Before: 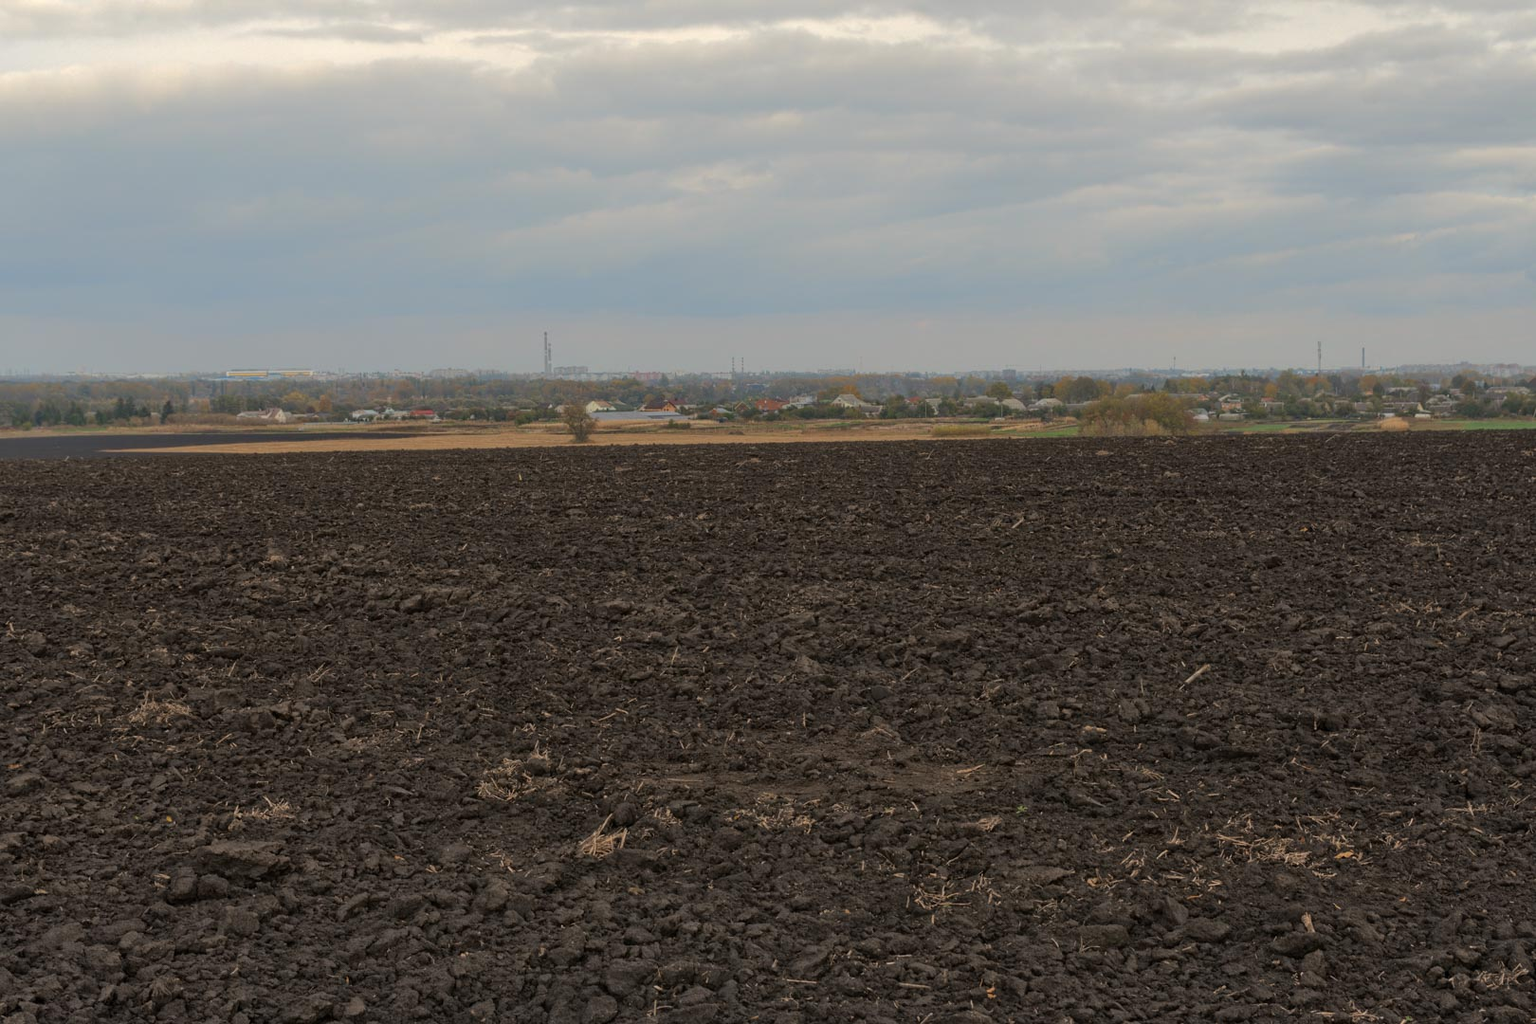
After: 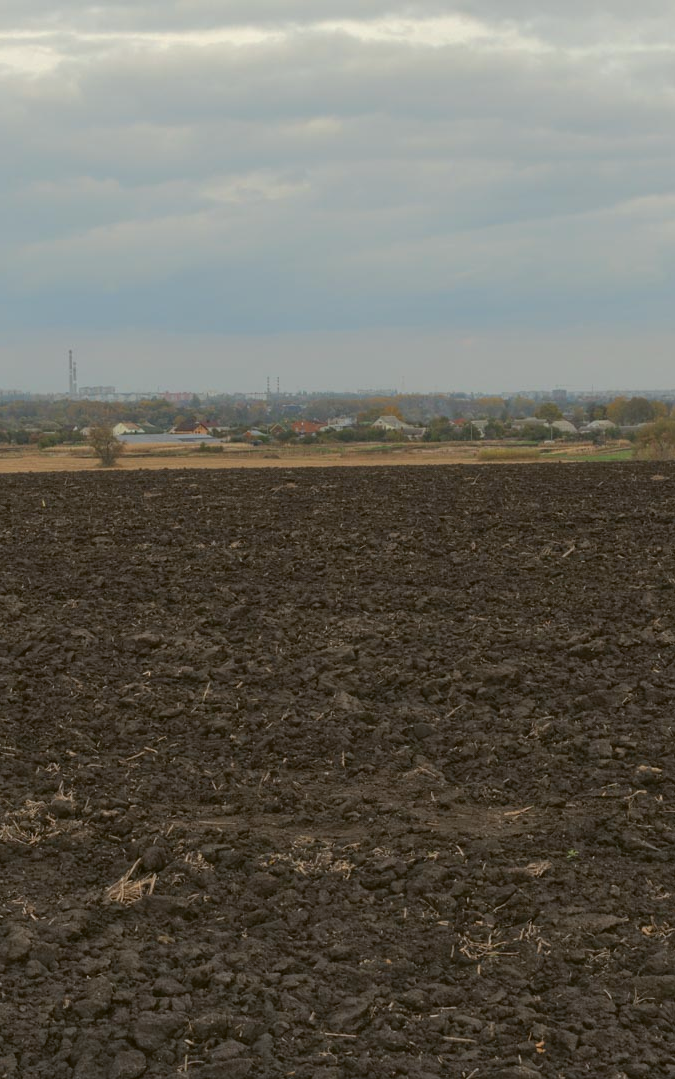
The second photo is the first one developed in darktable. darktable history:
crop: left 31.229%, right 27.105%
color balance: lift [1.004, 1.002, 1.002, 0.998], gamma [1, 1.007, 1.002, 0.993], gain [1, 0.977, 1.013, 1.023], contrast -3.64%
